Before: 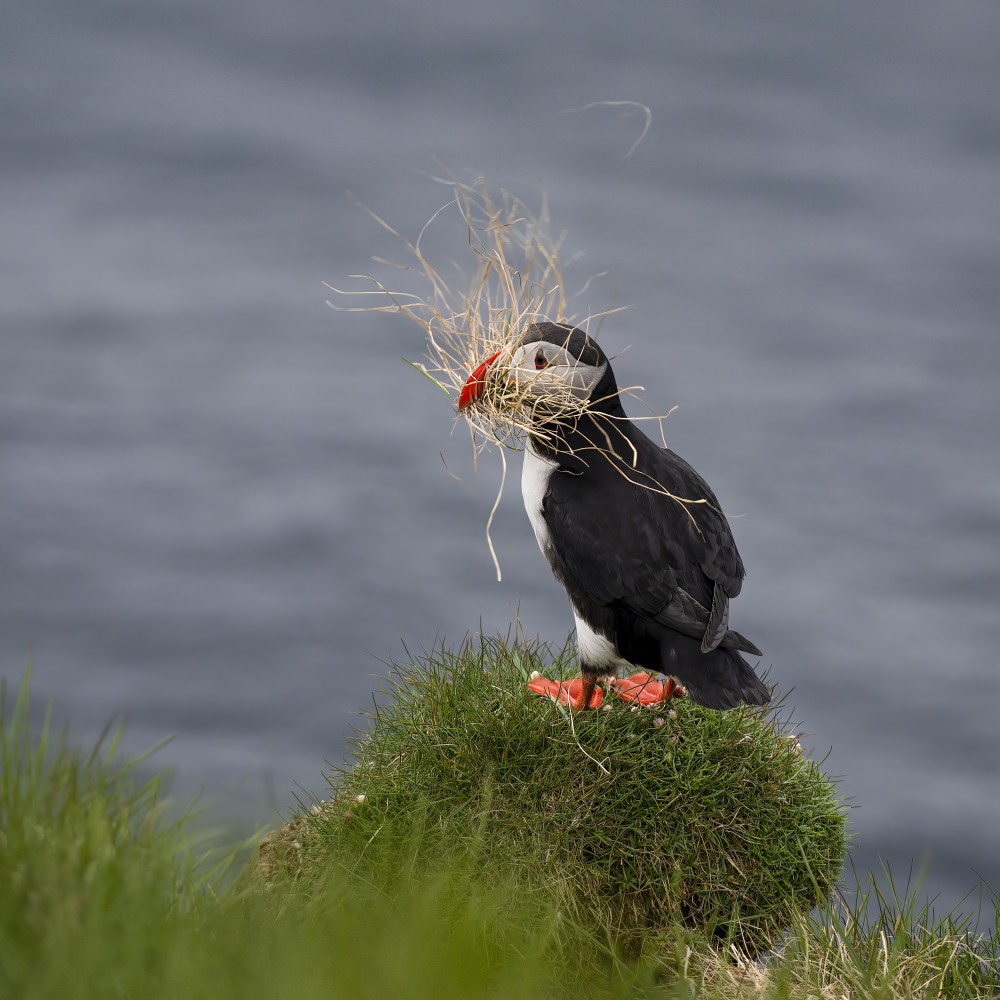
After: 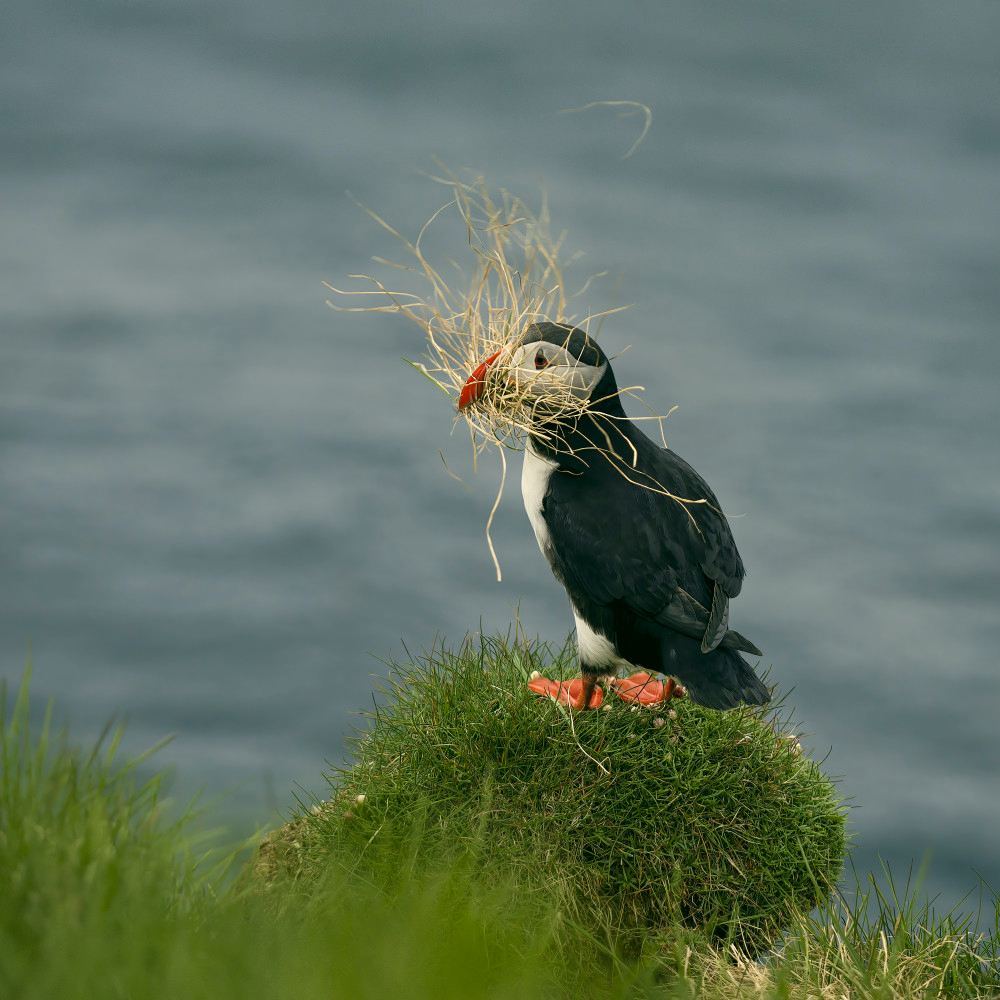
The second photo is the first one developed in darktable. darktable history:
velvia: on, module defaults
color correction: highlights a* -0.464, highlights b* 9.27, shadows a* -9.52, shadows b* 1.12
